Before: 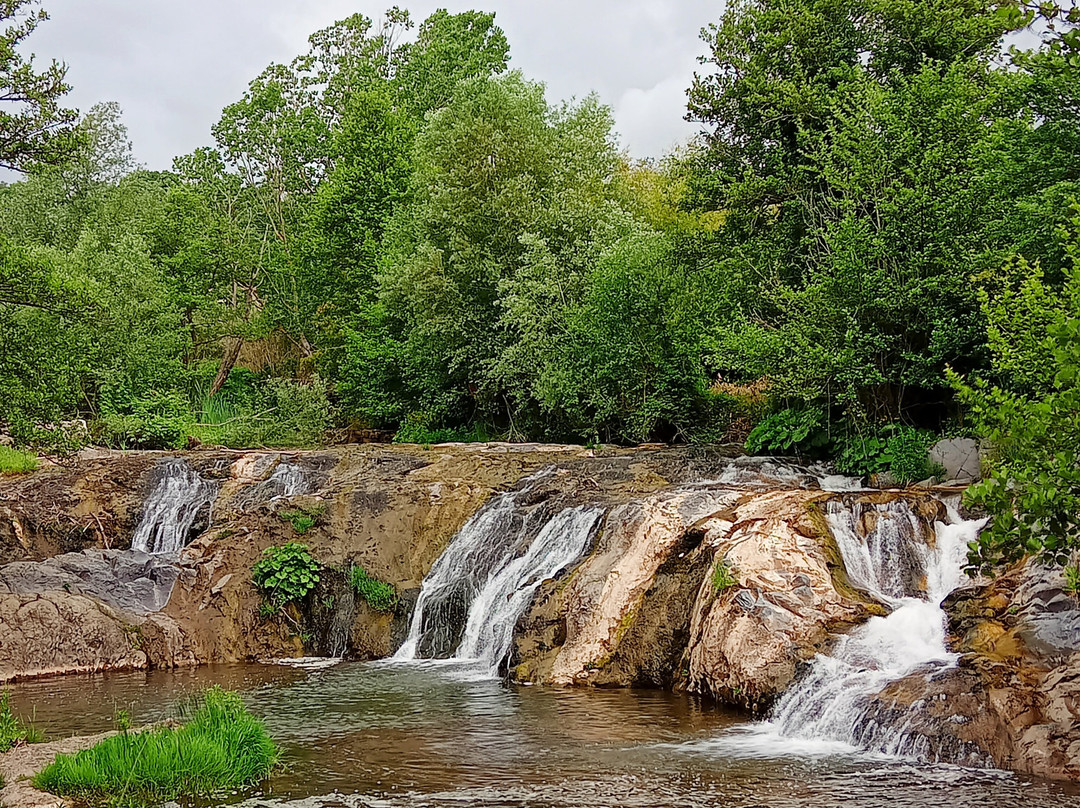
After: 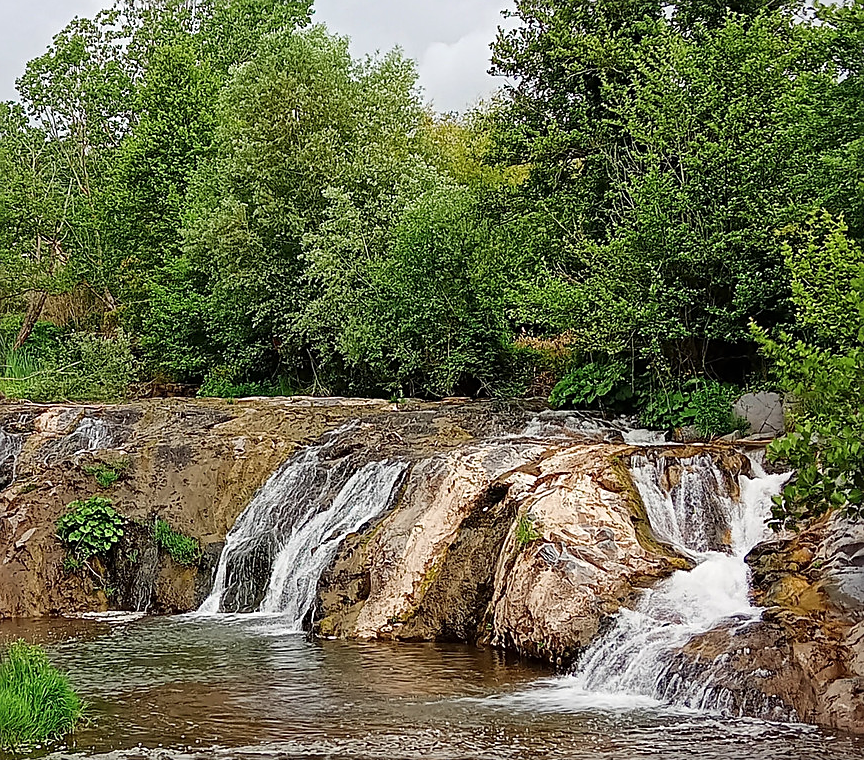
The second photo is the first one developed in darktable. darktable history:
crop and rotate: left 18.195%, top 5.936%, right 1.804%
exposure: black level correction 0, compensate highlight preservation false
sharpen: on, module defaults
contrast brightness saturation: saturation -0.061
